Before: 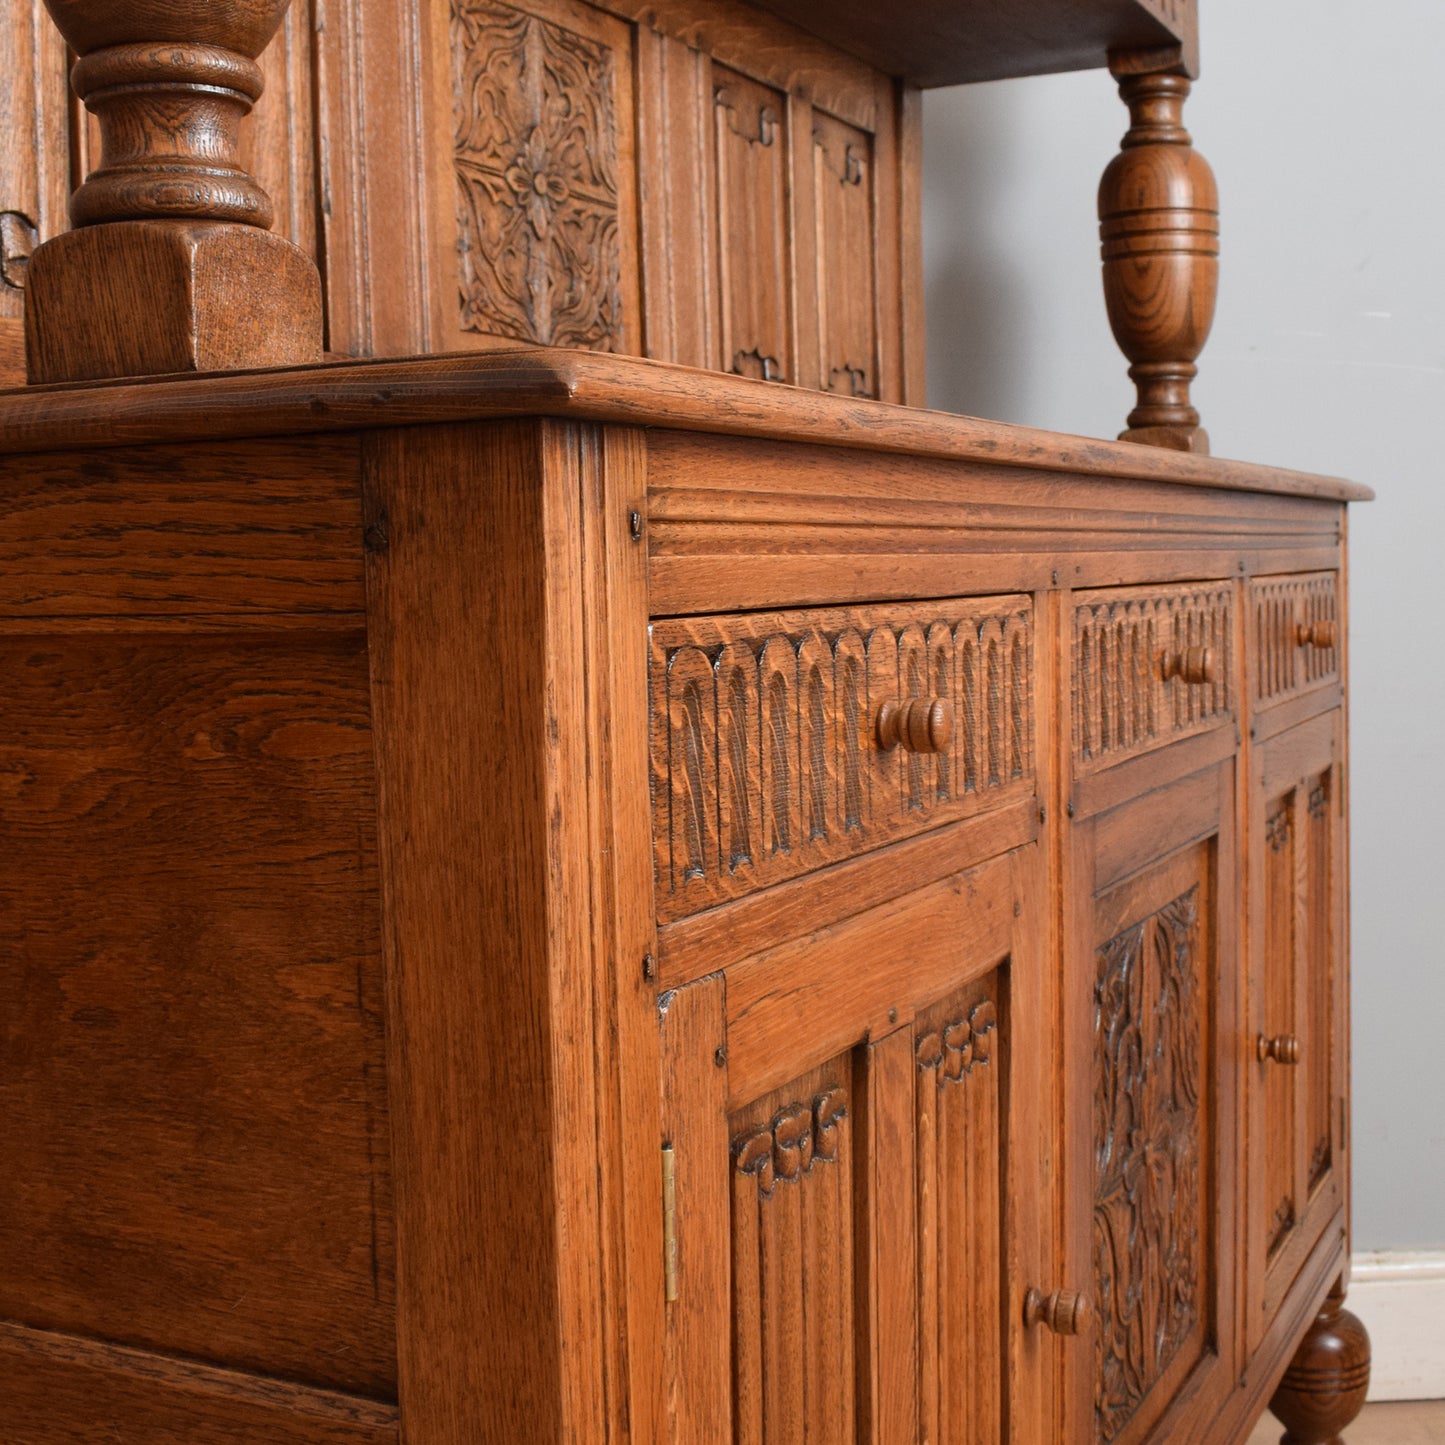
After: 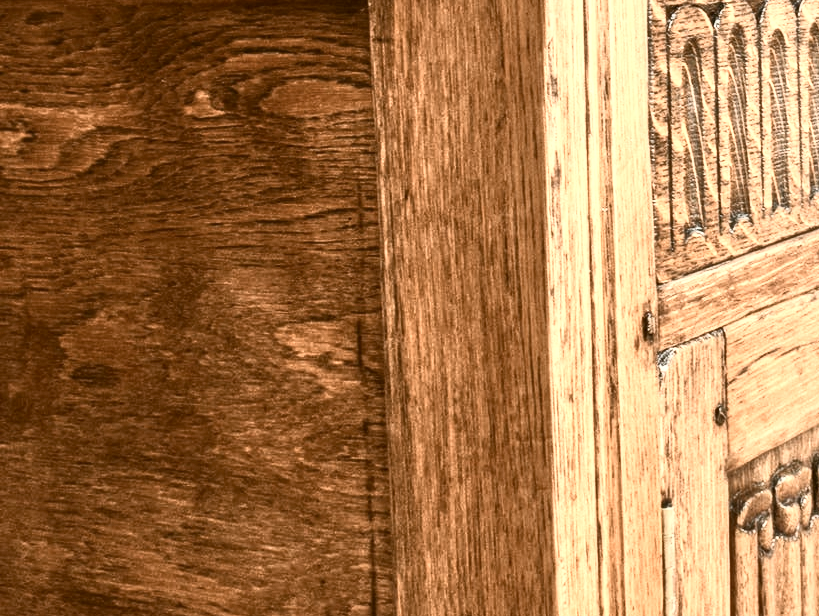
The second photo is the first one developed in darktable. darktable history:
exposure: exposure 0.022 EV, compensate highlight preservation false
tone equalizer: -7 EV 0.154 EV, -6 EV 0.591 EV, -5 EV 1.13 EV, -4 EV 1.33 EV, -3 EV 1.16 EV, -2 EV 0.6 EV, -1 EV 0.146 EV, smoothing 1
color zones: curves: ch0 [(0, 0.559) (0.153, 0.551) (0.229, 0.5) (0.429, 0.5) (0.571, 0.5) (0.714, 0.5) (0.857, 0.5) (1, 0.559)]; ch1 [(0, 0.417) (0.112, 0.336) (0.213, 0.26) (0.429, 0.34) (0.571, 0.35) (0.683, 0.331) (0.857, 0.344) (1, 0.417)]
crop: top 44.482%, right 43.321%, bottom 12.854%
contrast brightness saturation: contrast 0.608, brightness 0.331, saturation 0.141
local contrast: on, module defaults
color correction: highlights a* -1.61, highlights b* 10.12, shadows a* 0.35, shadows b* 18.92
